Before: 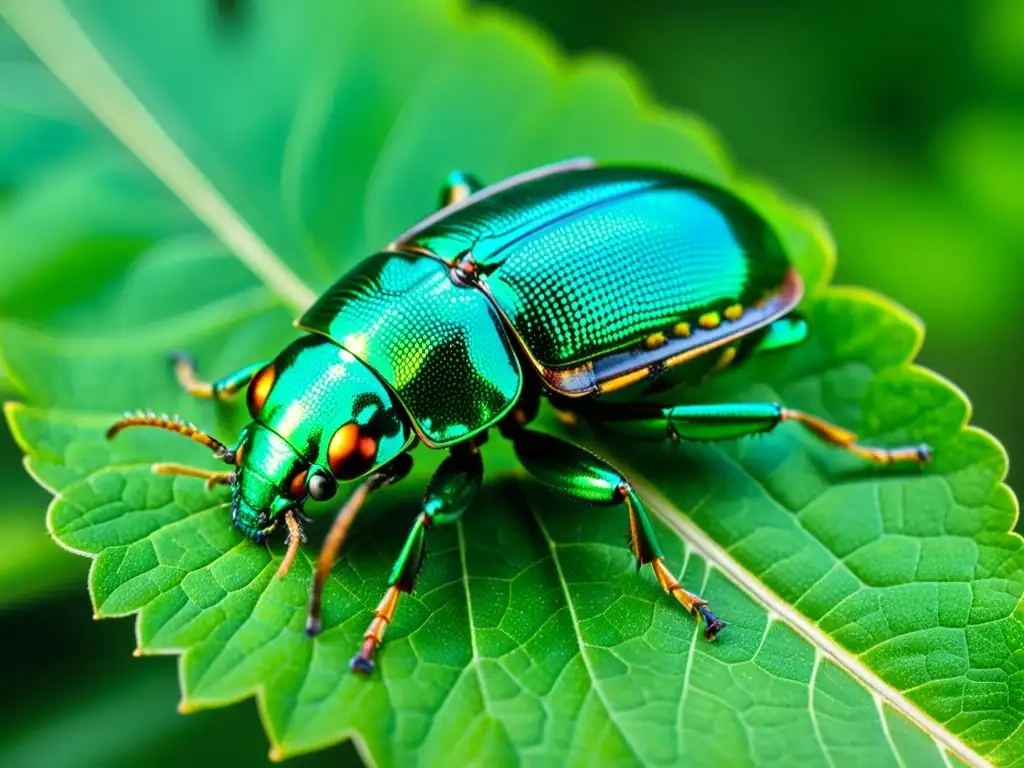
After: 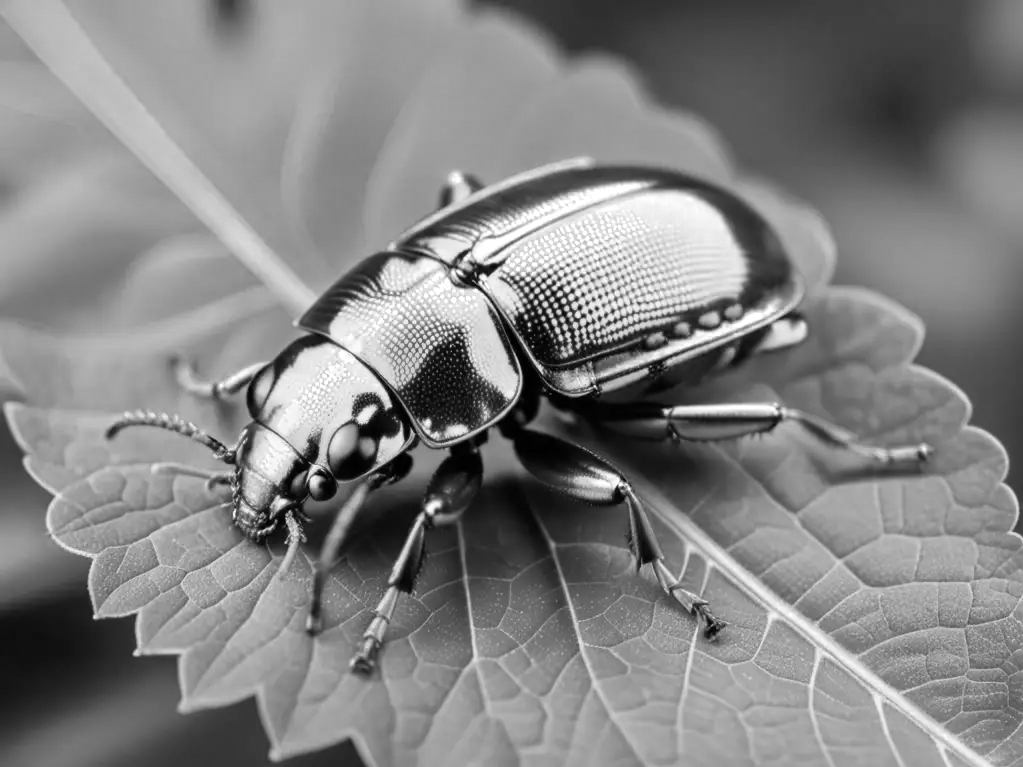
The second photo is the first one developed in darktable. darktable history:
color zones: curves: ch0 [(0, 0.613) (0.01, 0.613) (0.245, 0.448) (0.498, 0.529) (0.642, 0.665) (0.879, 0.777) (0.99, 0.613)]; ch1 [(0, 0) (0.143, 0) (0.286, 0) (0.429, 0) (0.571, 0) (0.714, 0) (0.857, 0)]
crop: left 0.016%
